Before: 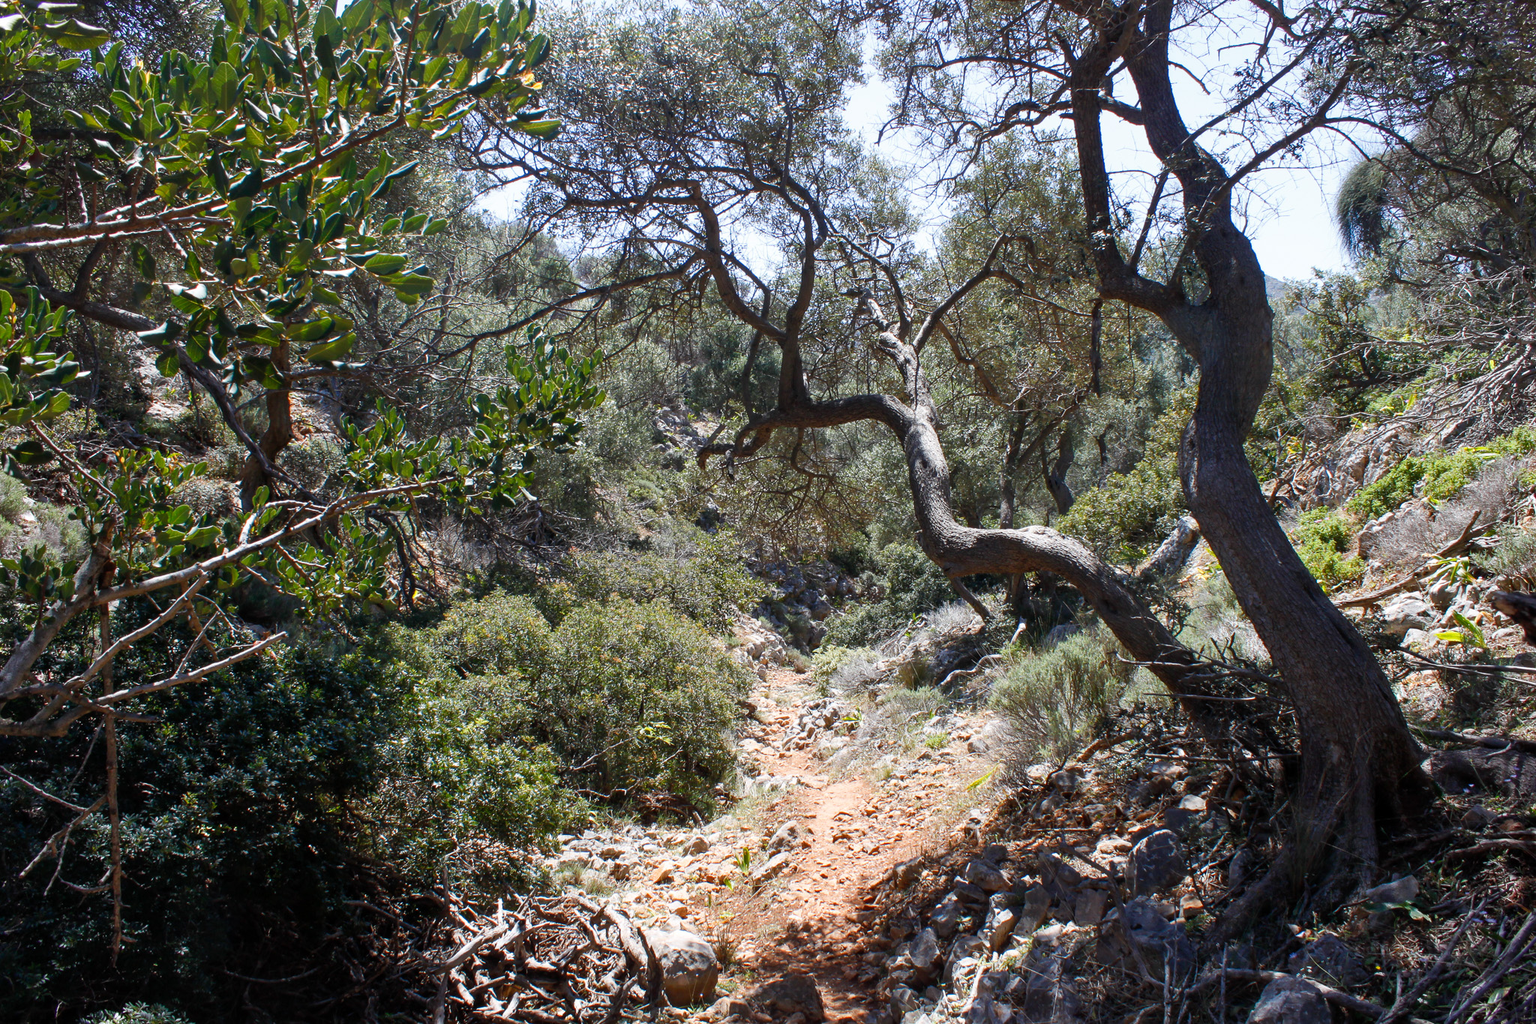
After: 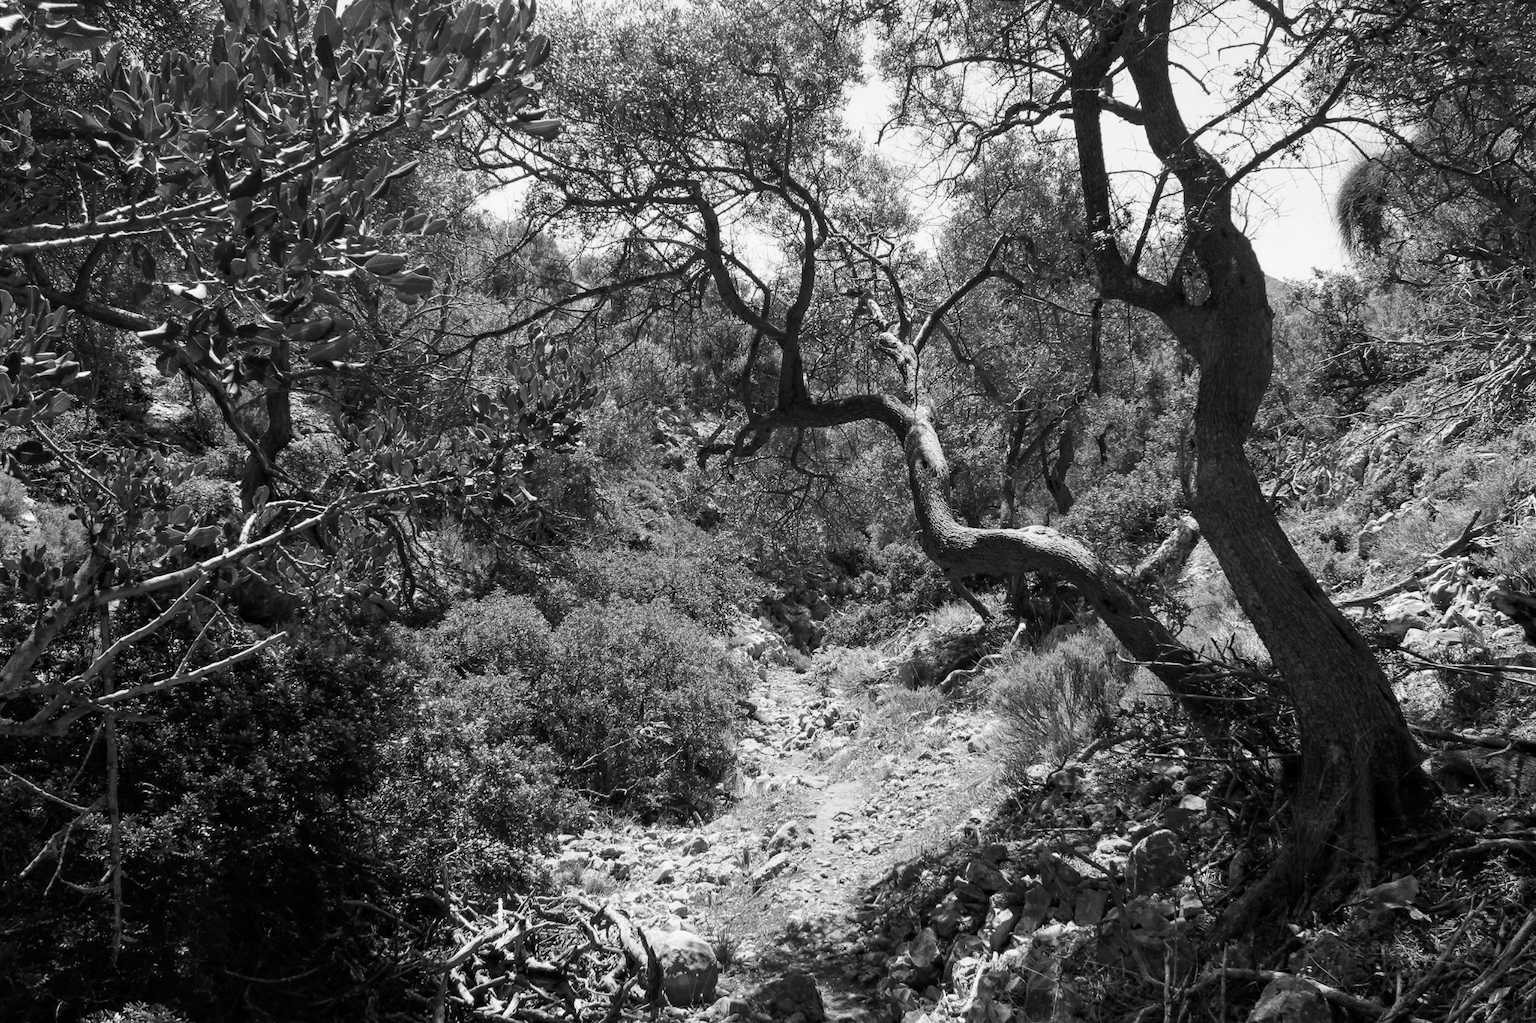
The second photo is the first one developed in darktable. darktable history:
color calibration: output gray [0.28, 0.41, 0.31, 0], gray › normalize channels true, illuminant same as pipeline (D50), adaptation XYZ, x 0.346, y 0.359, gamut compression 0
color correction: saturation 0.8
haze removal: strength 0.29, distance 0.25, compatibility mode true, adaptive false
